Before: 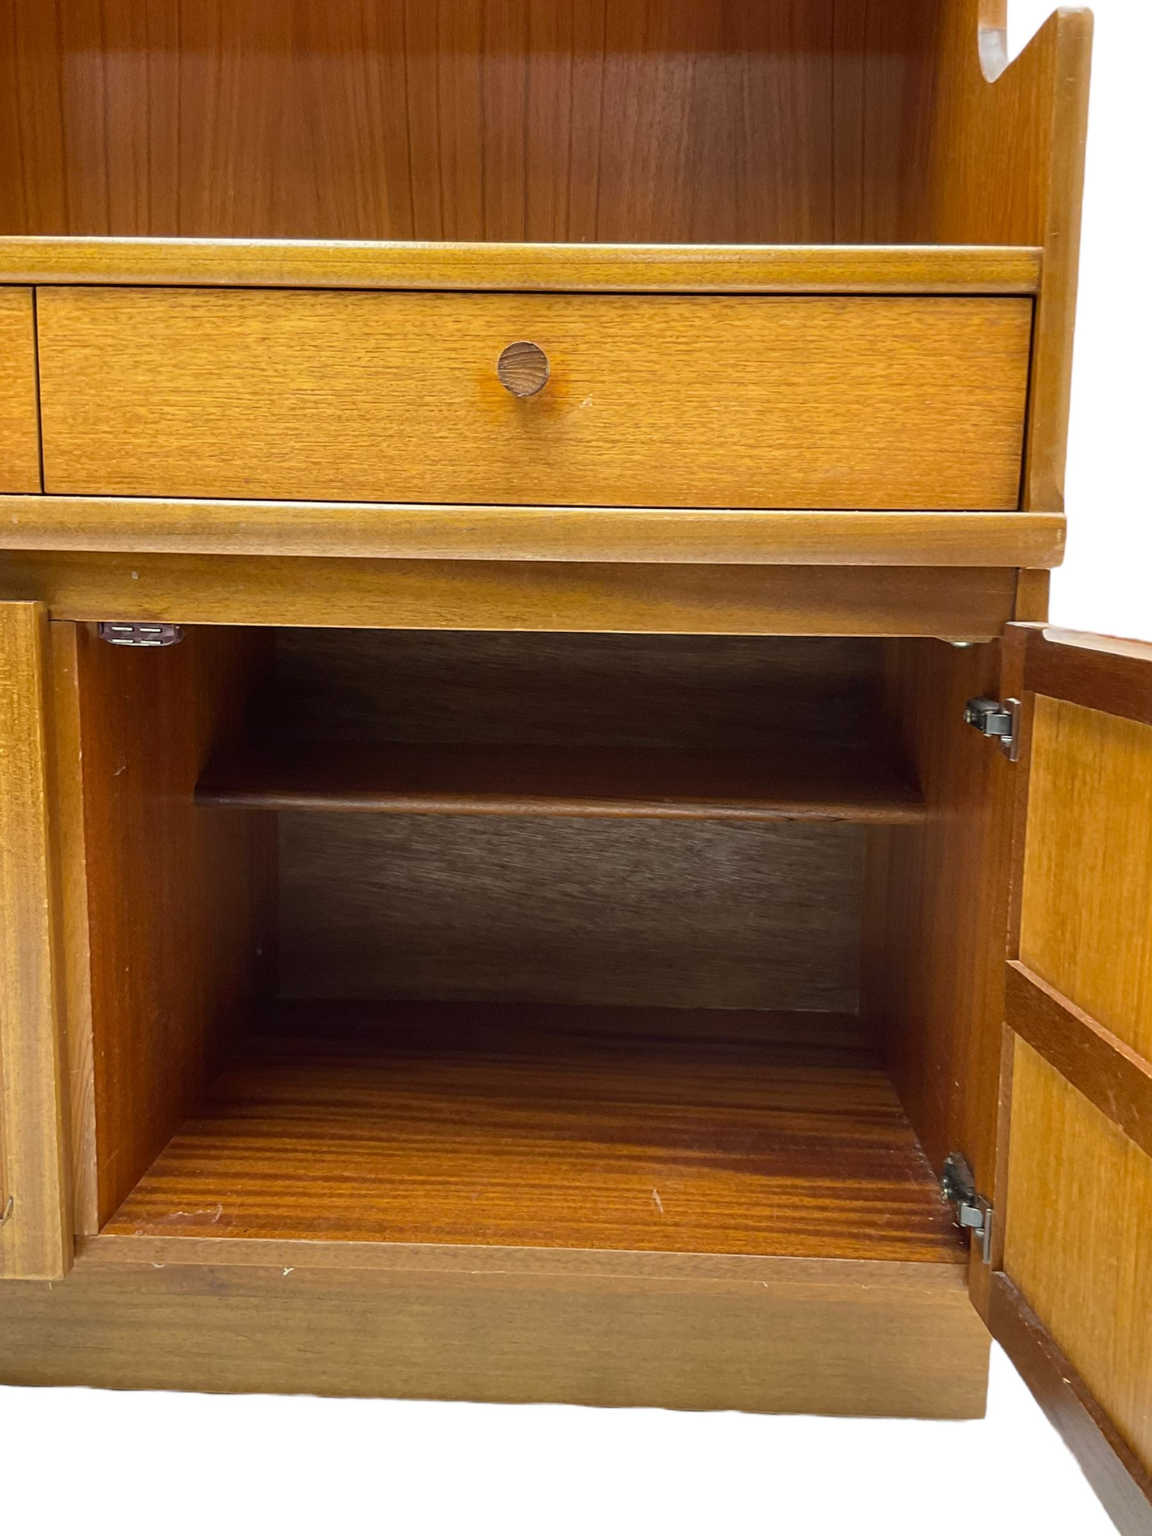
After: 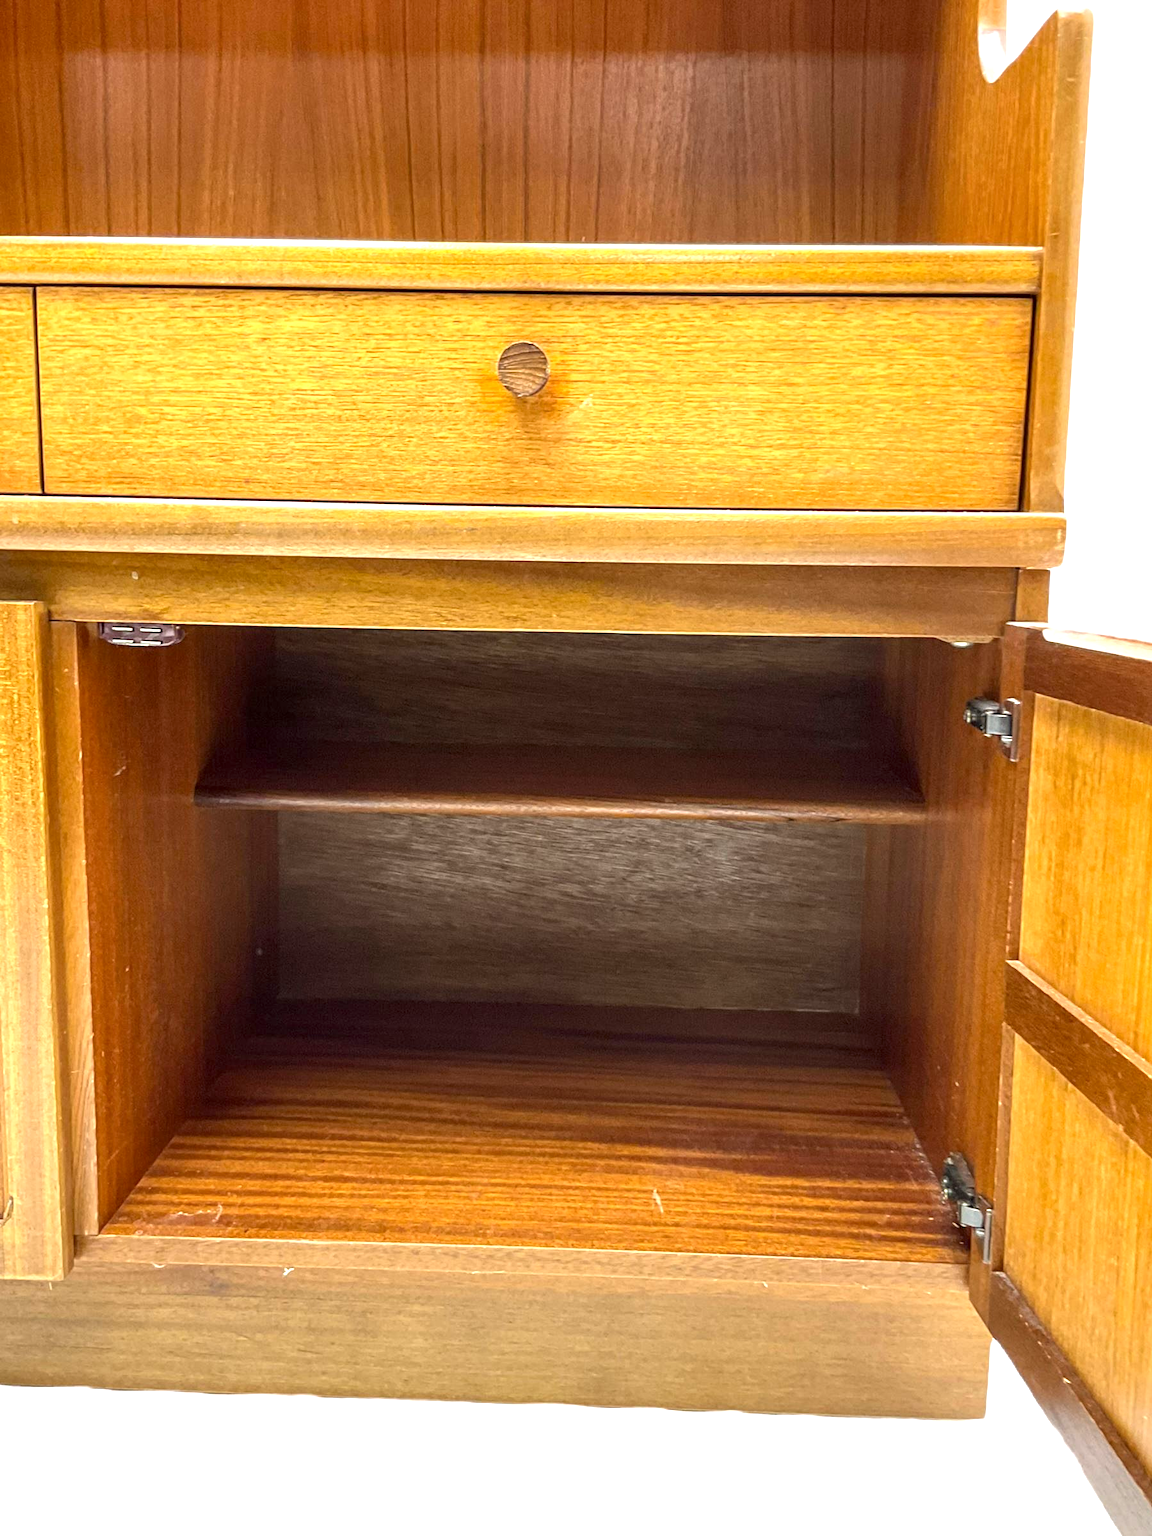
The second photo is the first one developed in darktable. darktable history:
exposure: black level correction 0.001, exposure 0.955 EV, compensate exposure bias true, compensate highlight preservation false
local contrast: detail 130%
